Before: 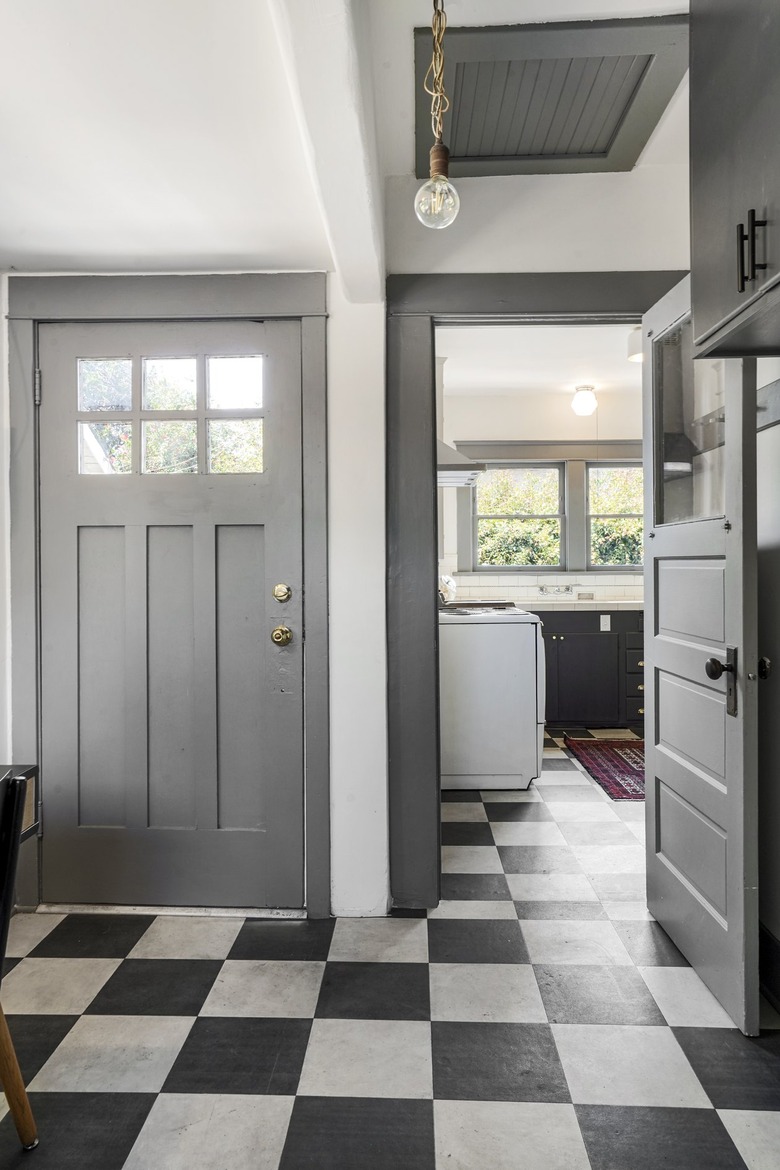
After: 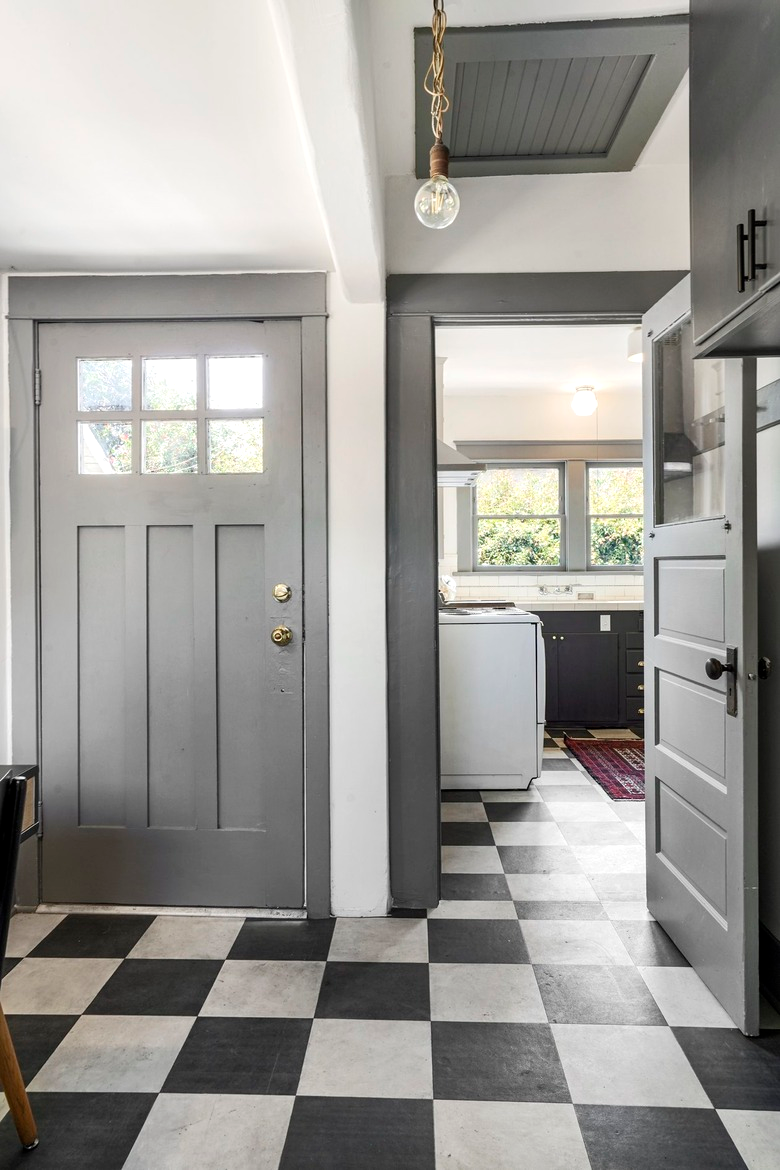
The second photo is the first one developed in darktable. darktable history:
exposure: exposure 0.187 EV, compensate highlight preservation false
